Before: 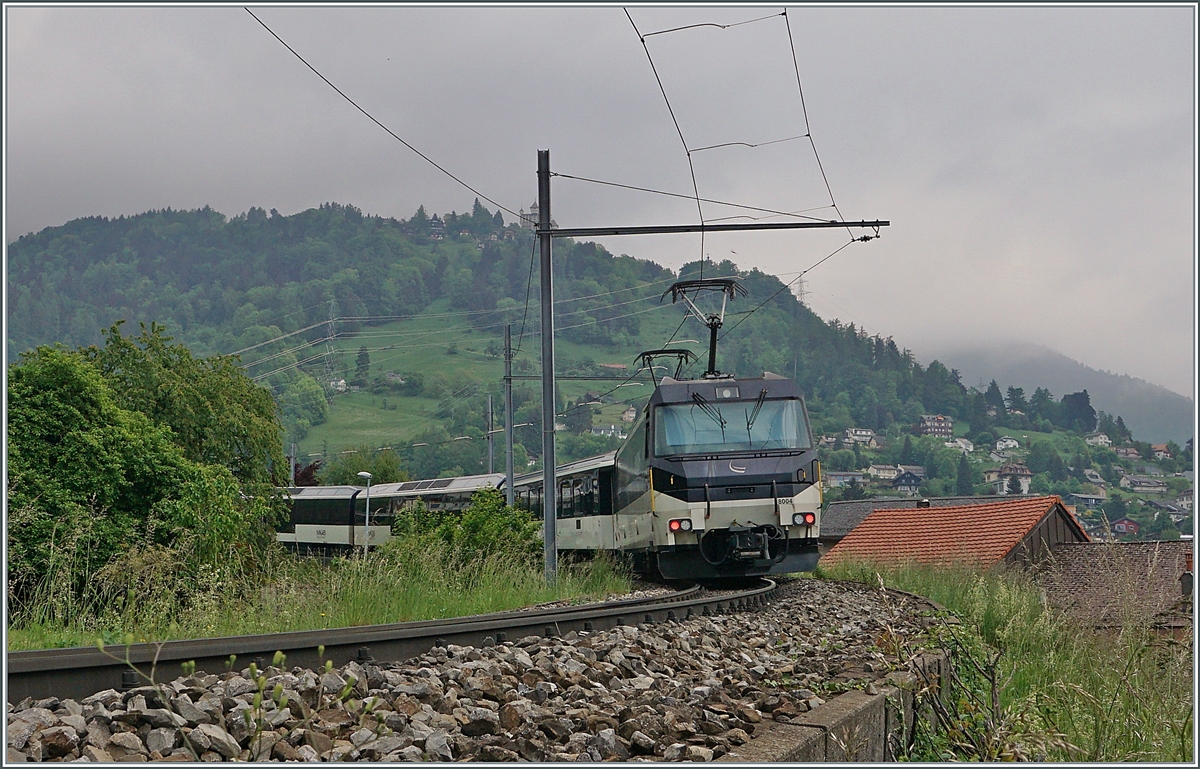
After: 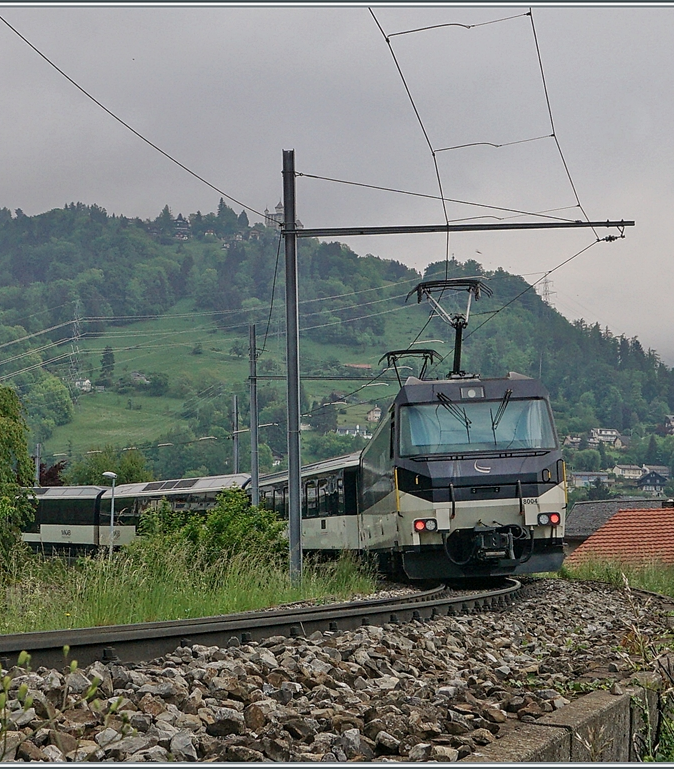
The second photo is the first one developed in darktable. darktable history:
local contrast: detail 117%
crop: left 21.303%, right 22.466%
